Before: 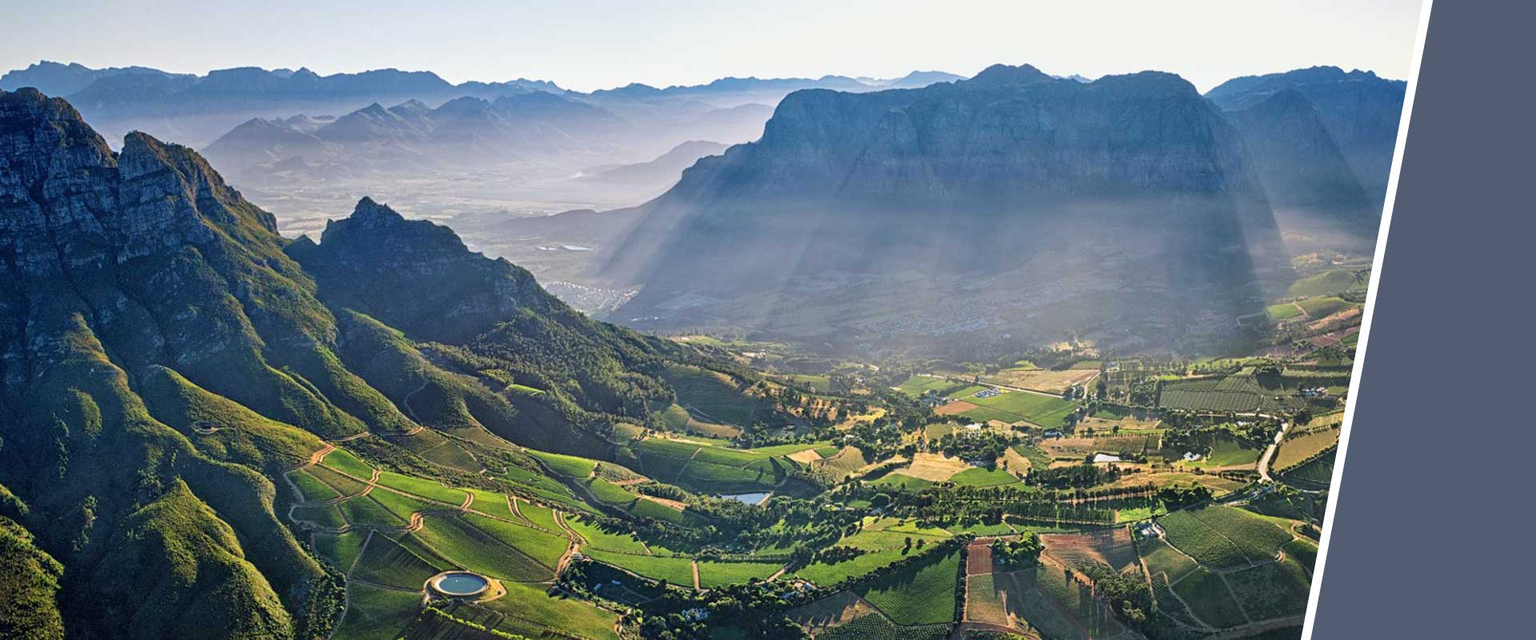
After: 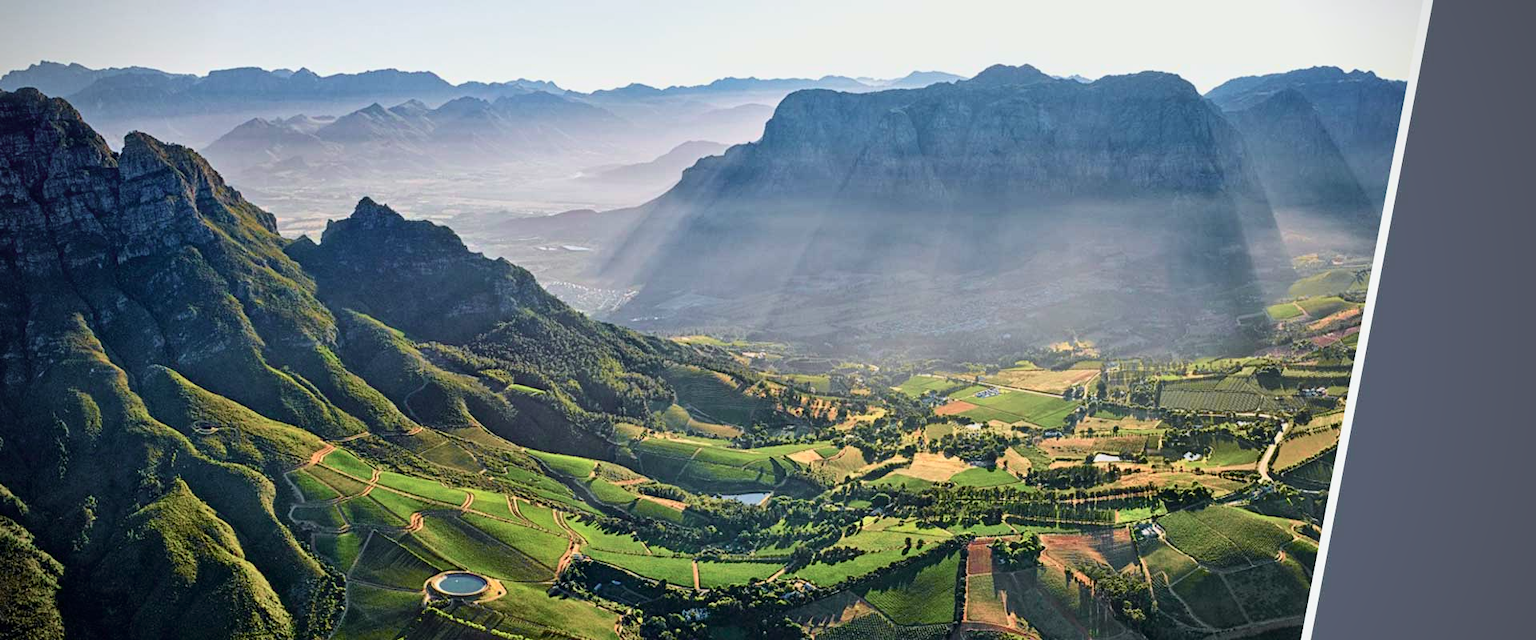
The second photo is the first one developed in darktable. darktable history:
vignetting: on, module defaults
tone curve: curves: ch0 [(0, 0) (0.058, 0.027) (0.214, 0.183) (0.304, 0.288) (0.51, 0.549) (0.658, 0.7) (0.741, 0.775) (0.844, 0.866) (0.986, 0.957)]; ch1 [(0, 0) (0.172, 0.123) (0.312, 0.296) (0.437, 0.429) (0.471, 0.469) (0.502, 0.5) (0.513, 0.515) (0.572, 0.603) (0.617, 0.653) (0.68, 0.724) (0.889, 0.924) (1, 1)]; ch2 [(0, 0) (0.411, 0.424) (0.489, 0.49) (0.502, 0.5) (0.517, 0.519) (0.549, 0.578) (0.604, 0.628) (0.693, 0.686) (1, 1)], color space Lab, independent channels, preserve colors none
